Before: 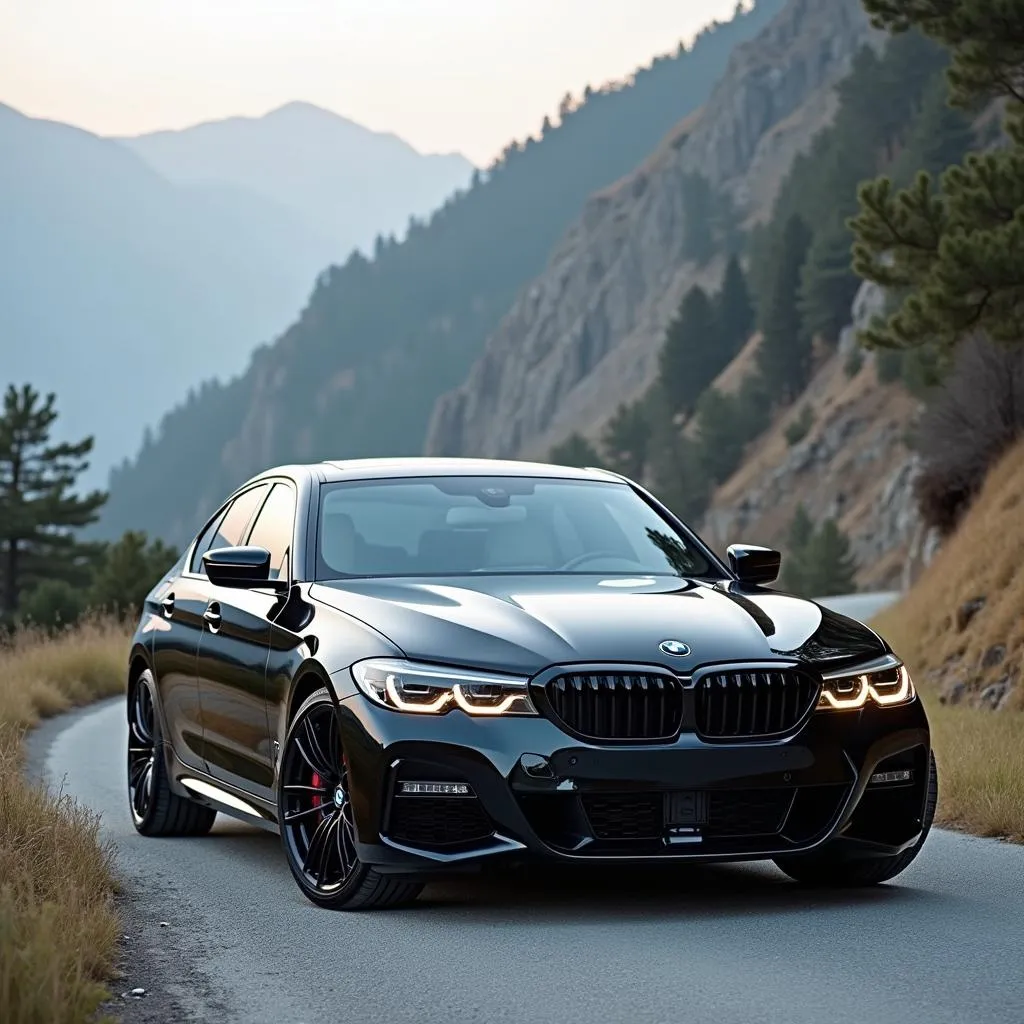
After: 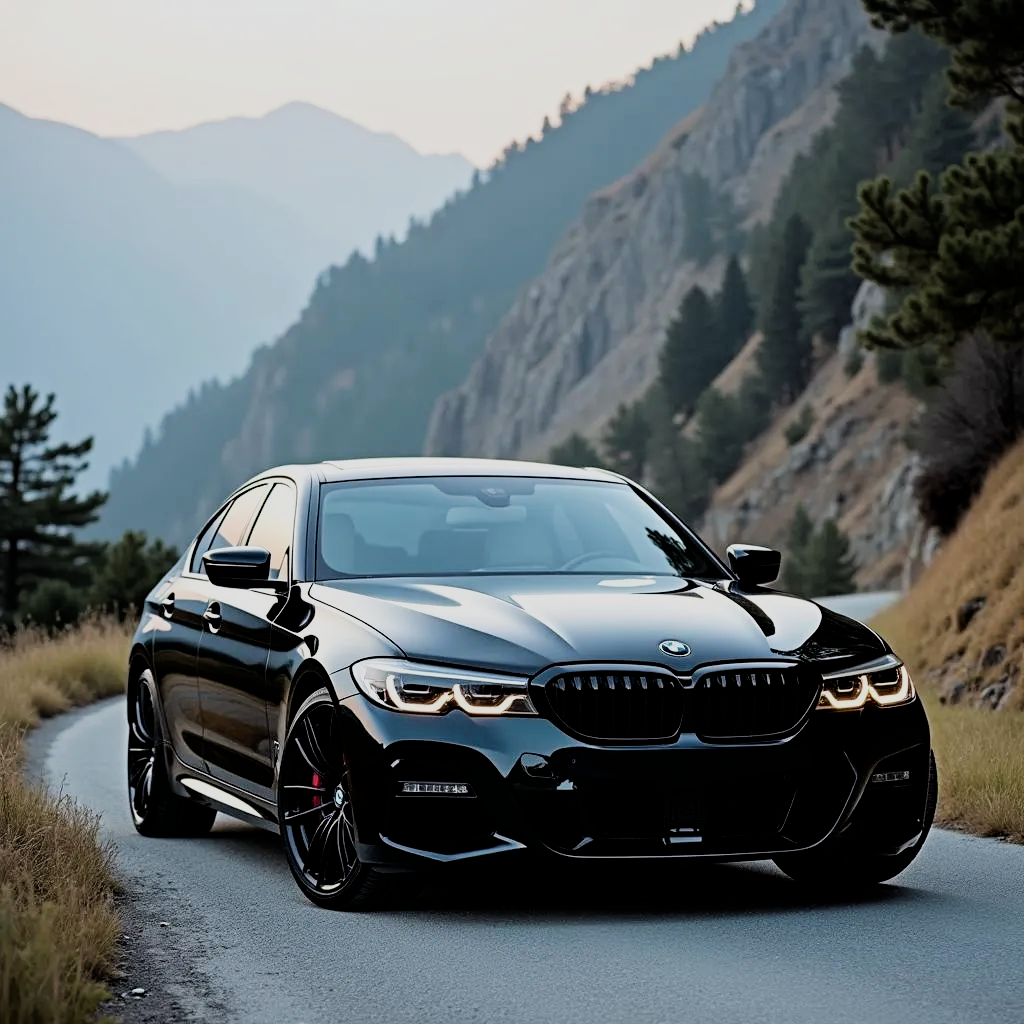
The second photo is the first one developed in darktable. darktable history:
filmic rgb: black relative exposure -5 EV, hardness 2.88, contrast 1.2, highlights saturation mix -30%
contrast brightness saturation: saturation 0.1
